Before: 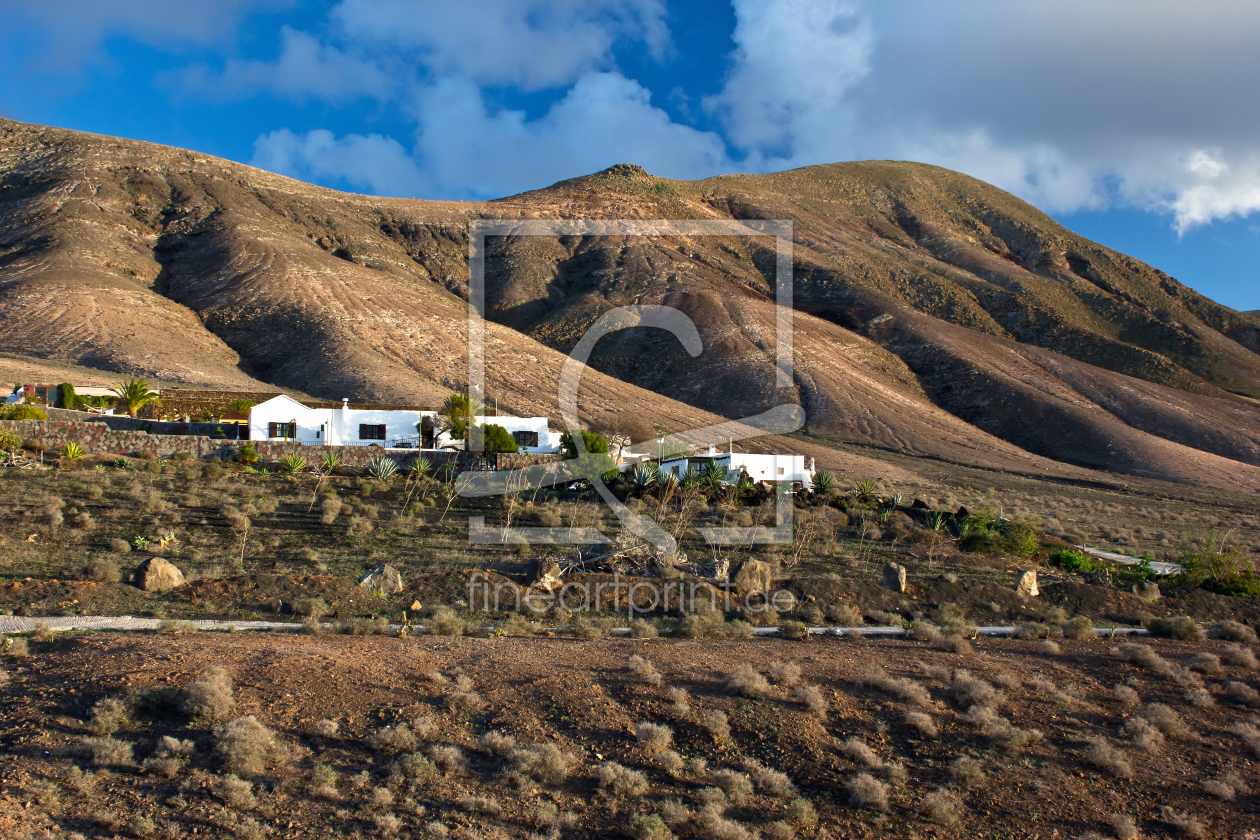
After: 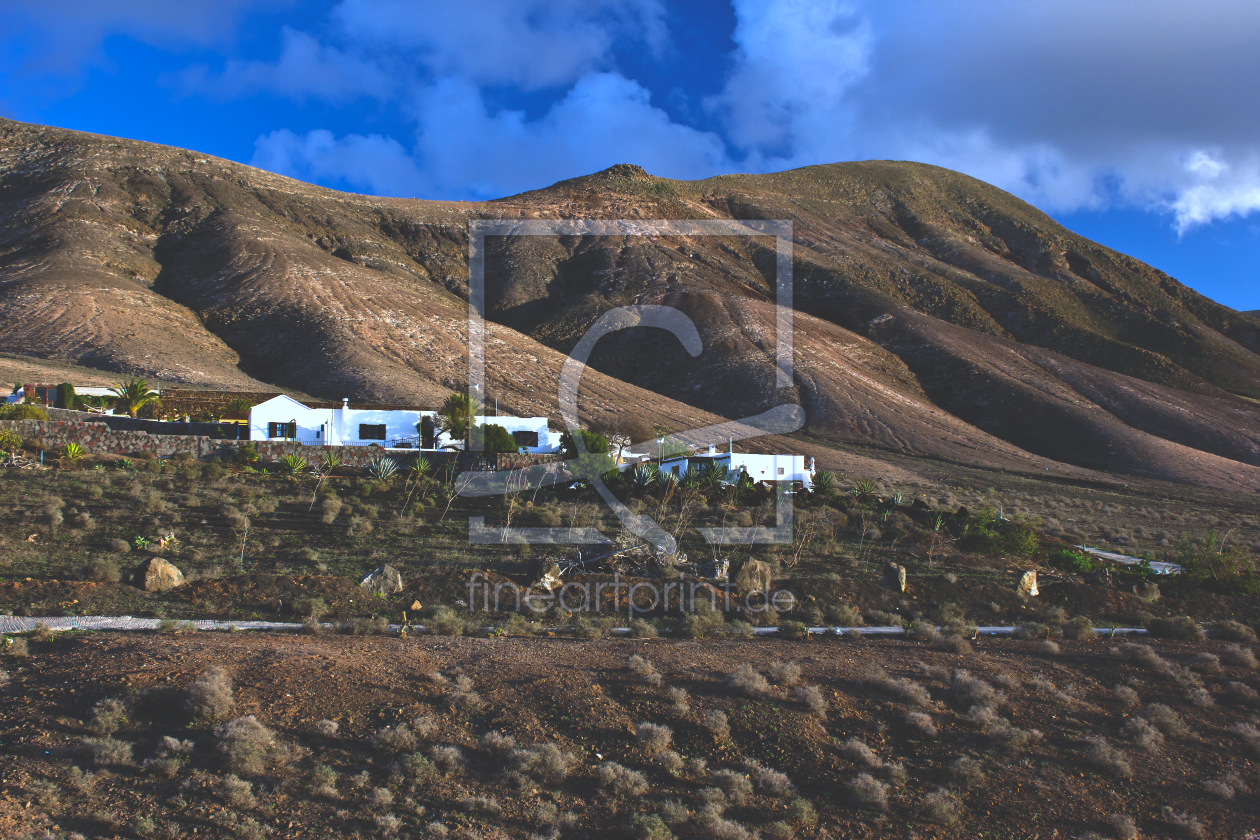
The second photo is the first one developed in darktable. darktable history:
white balance: red 0.948, green 1.02, blue 1.176
rgb curve: curves: ch0 [(0, 0.186) (0.314, 0.284) (0.775, 0.708) (1, 1)], compensate middle gray true, preserve colors none
